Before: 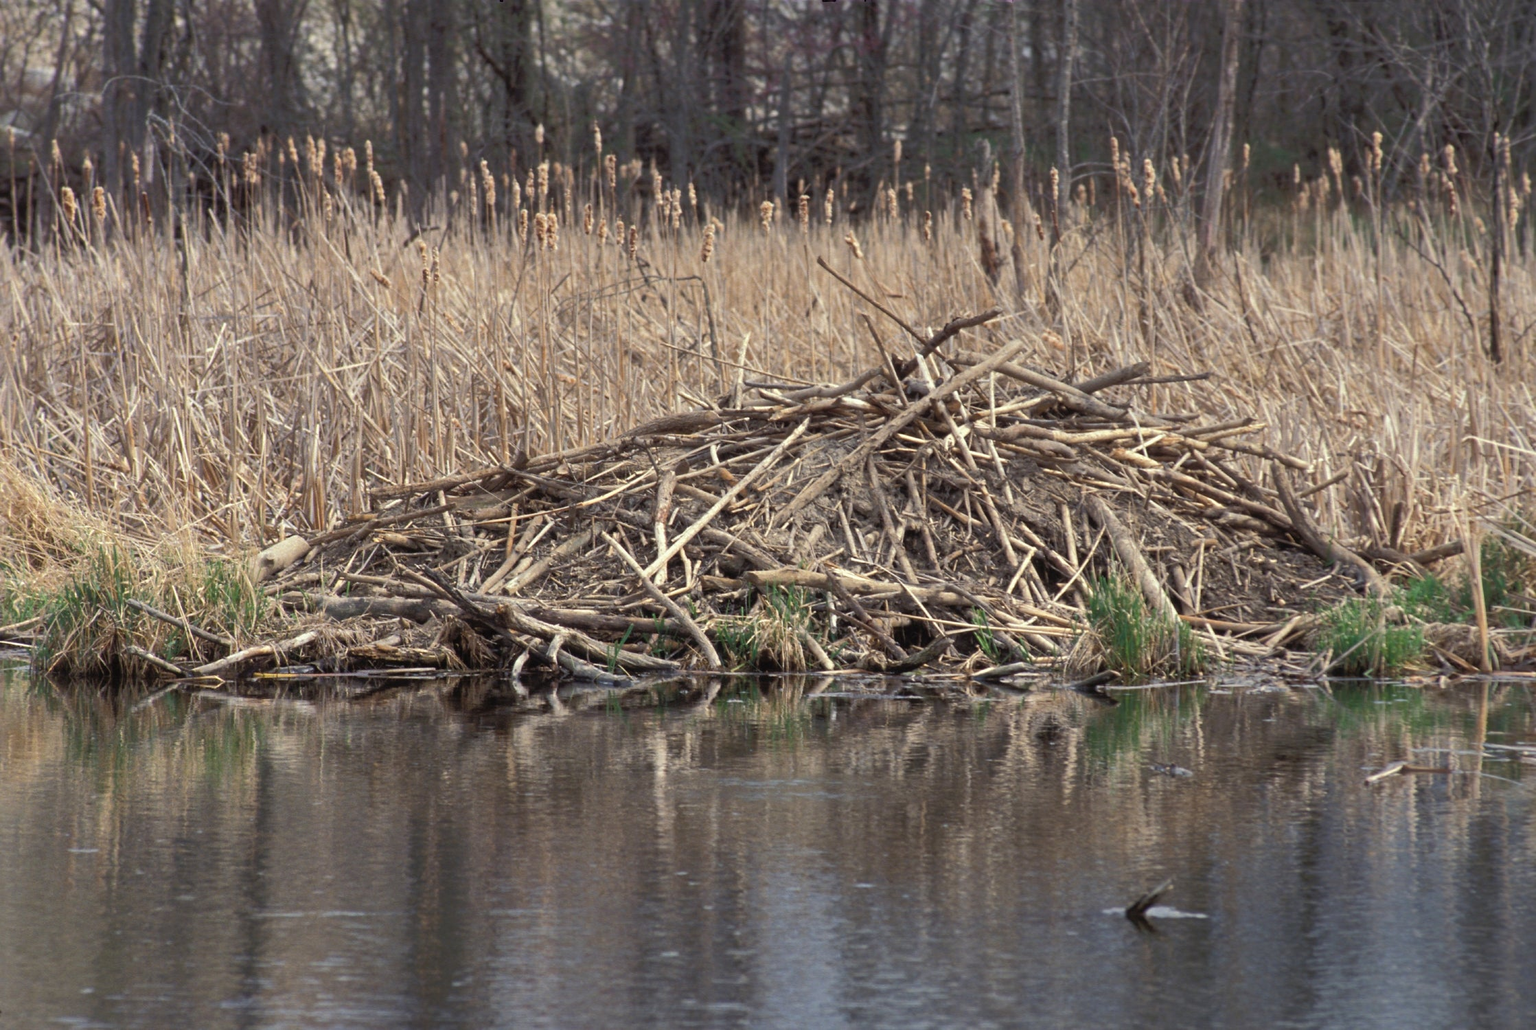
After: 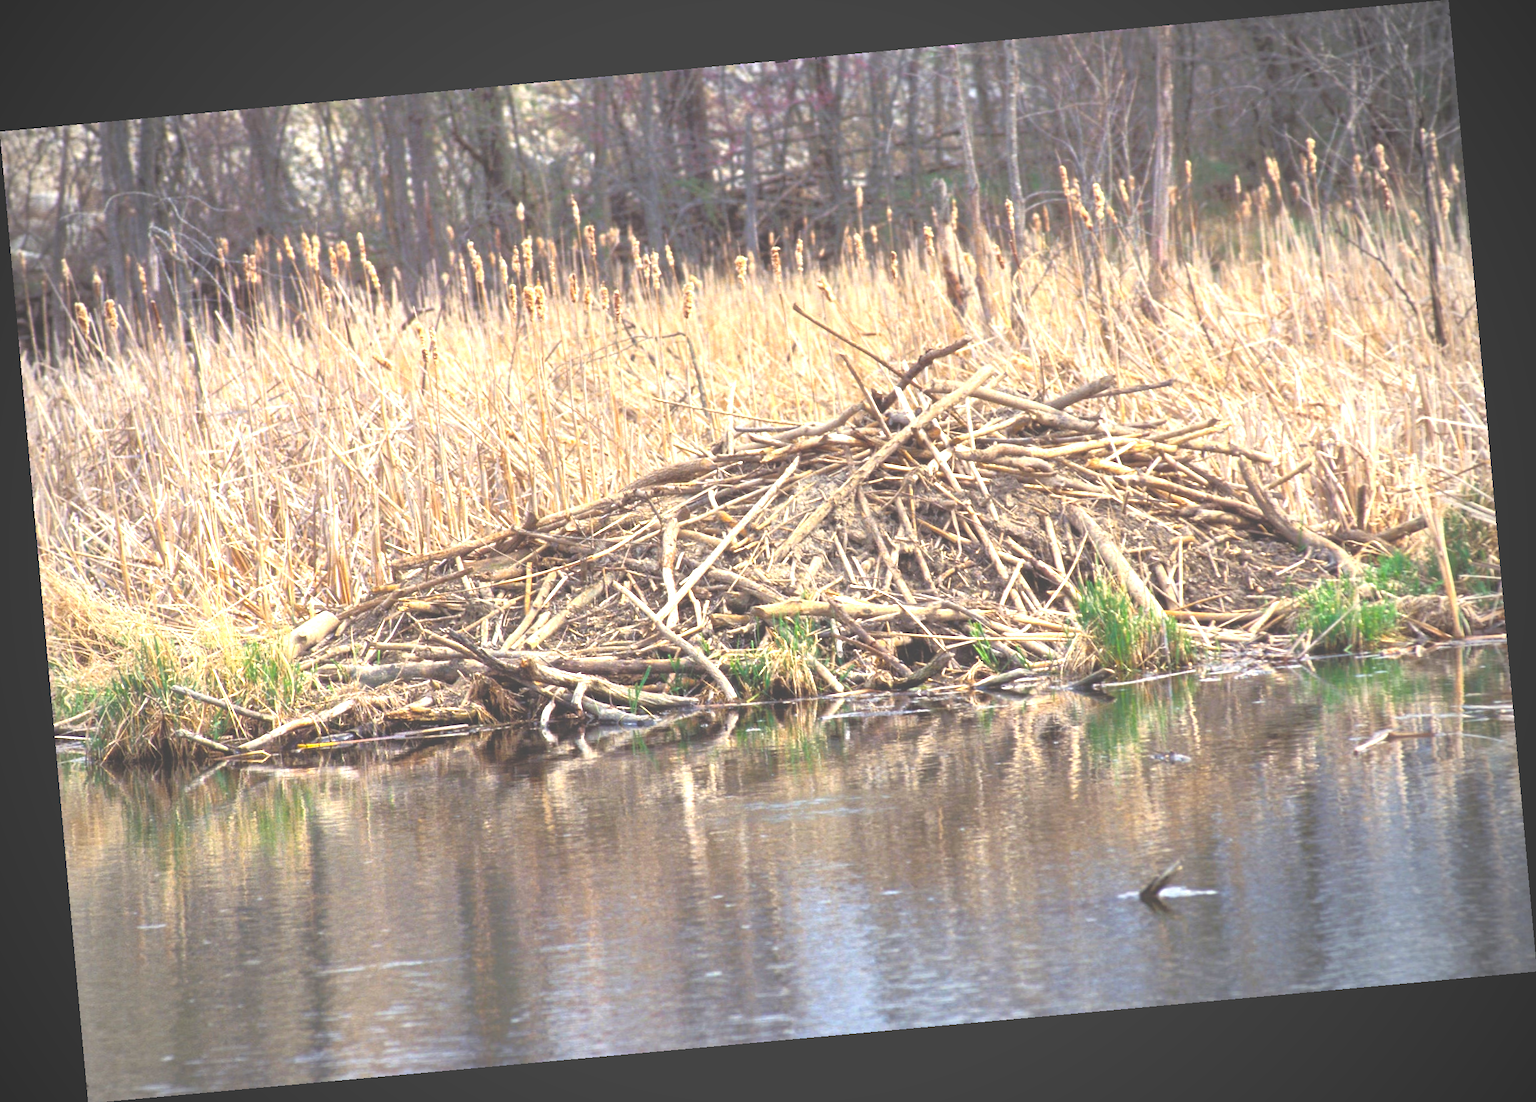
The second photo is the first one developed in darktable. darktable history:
exposure: black level correction -0.023, exposure 1.397 EV, compensate highlight preservation false
vignetting: fall-off start 71.74%
rotate and perspective: rotation -5.2°, automatic cropping off
color balance rgb: linear chroma grading › global chroma 15%, perceptual saturation grading › global saturation 30%
